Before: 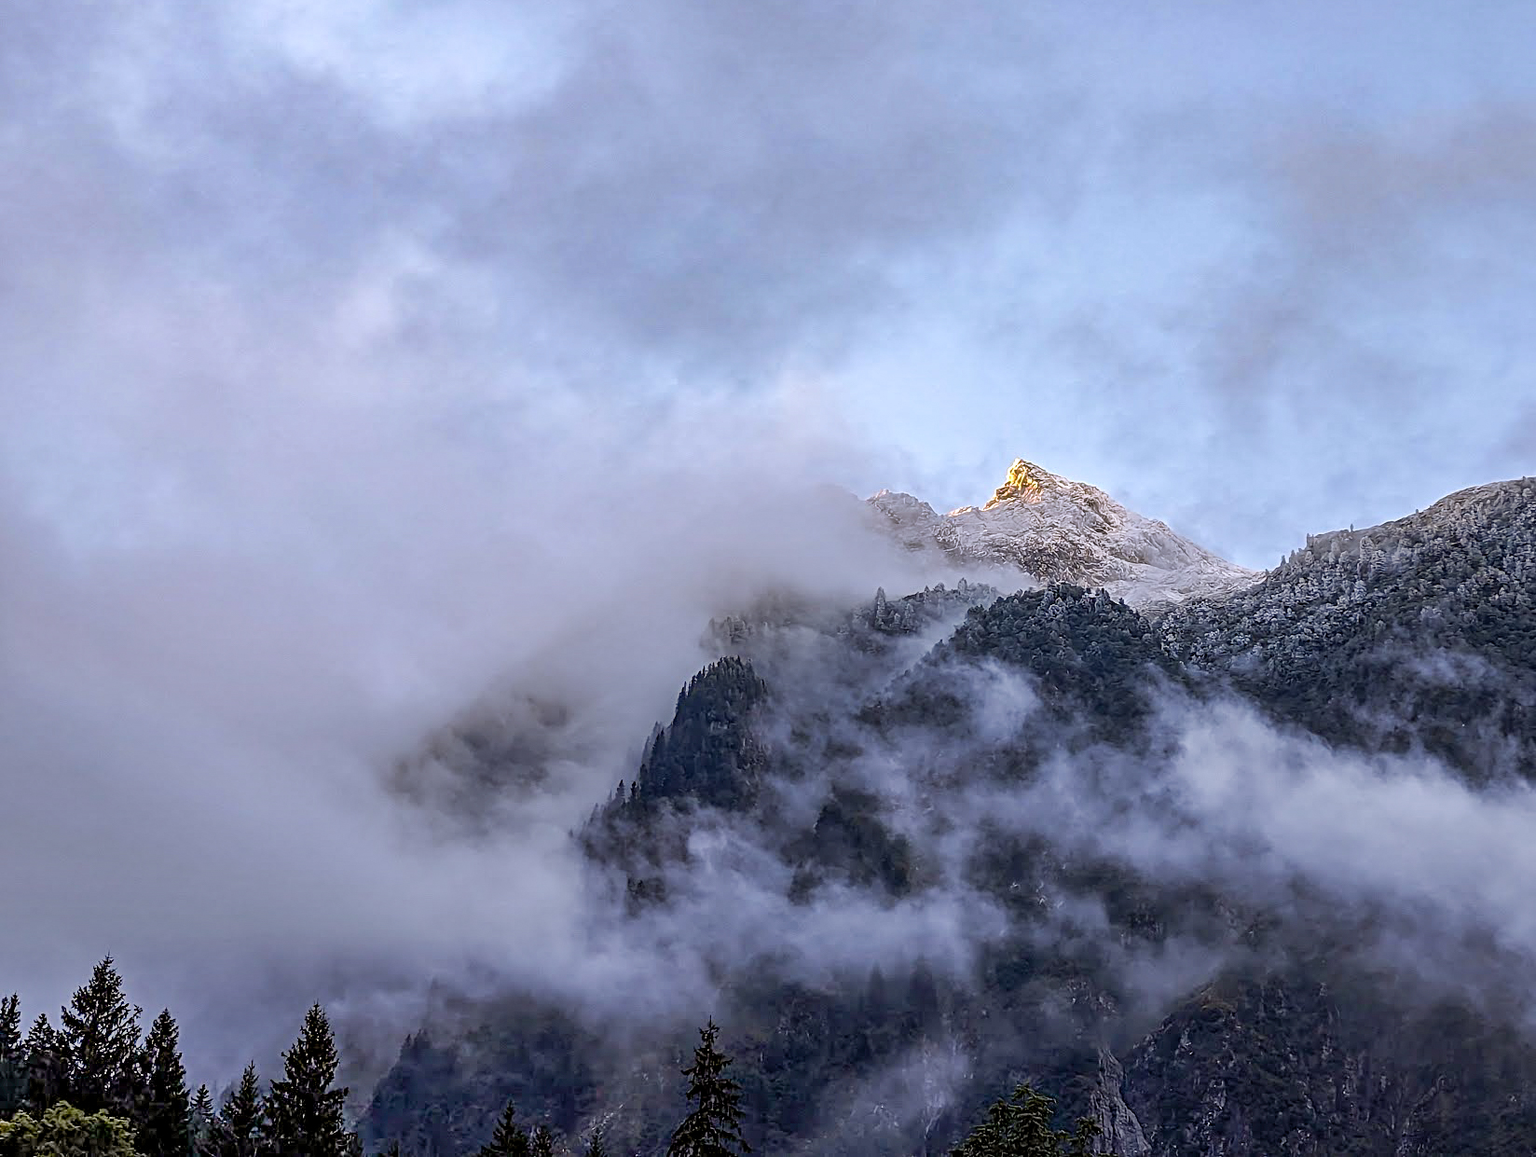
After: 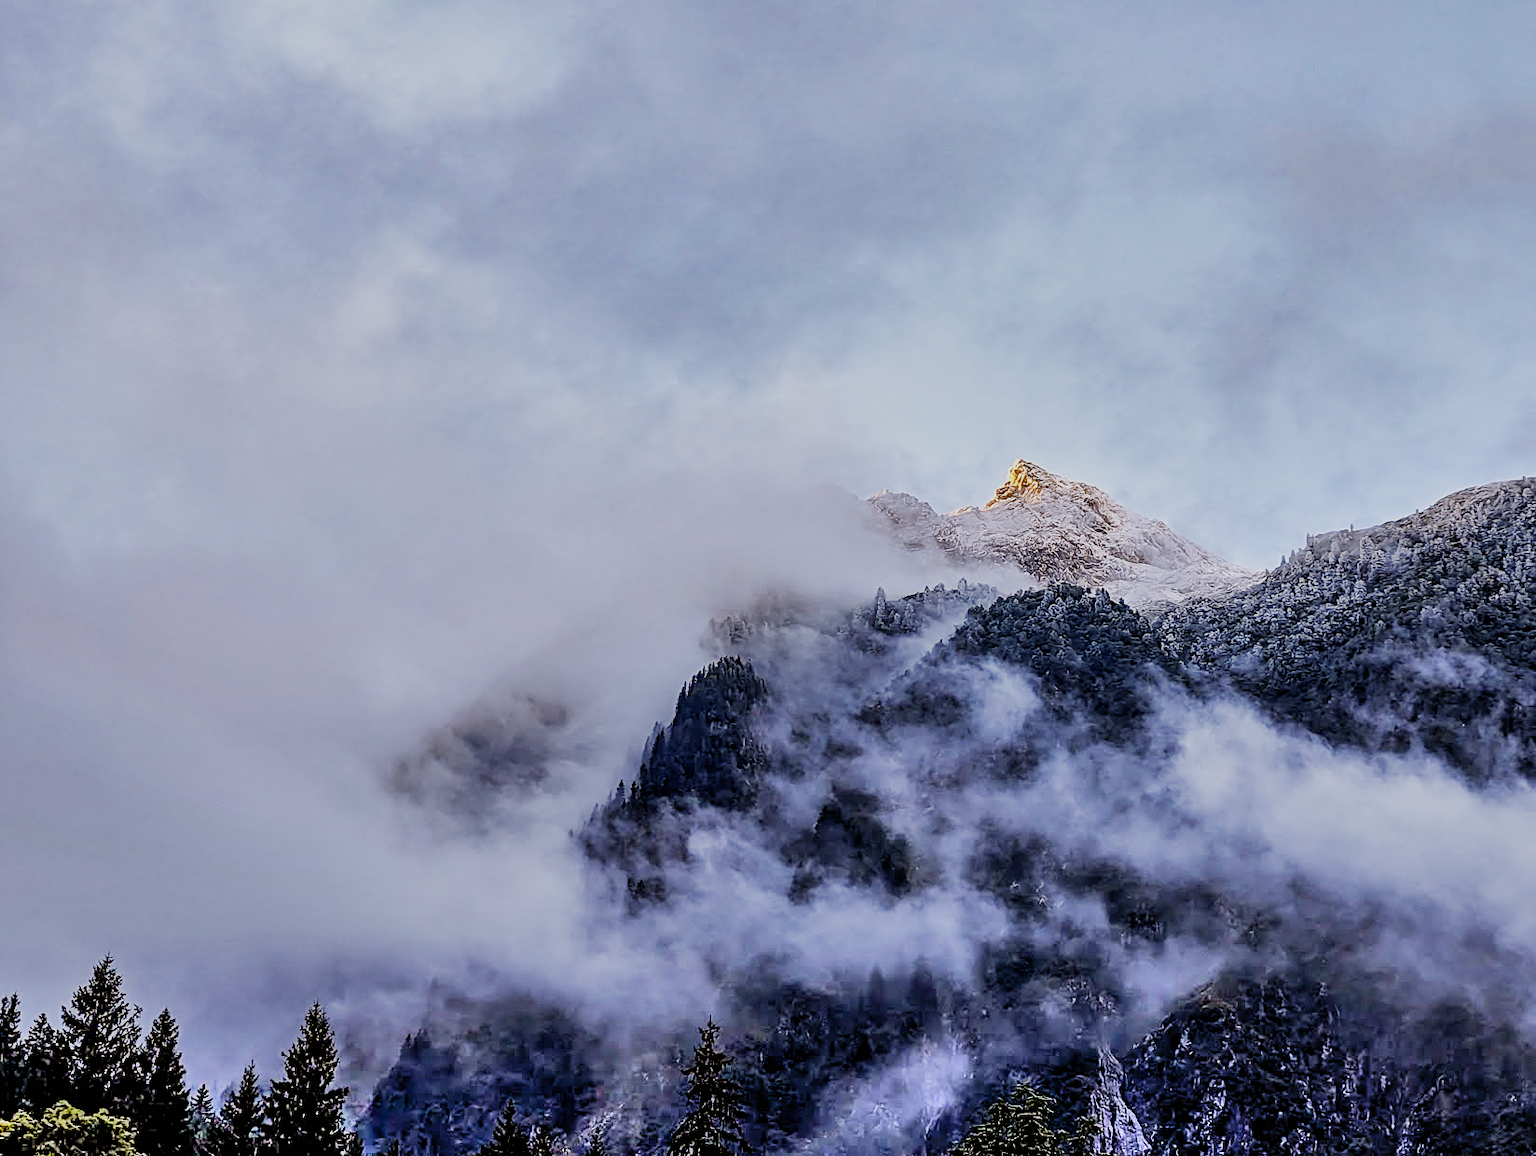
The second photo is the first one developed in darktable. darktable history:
rgb levels: preserve colors sum RGB, levels [[0.038, 0.433, 0.934], [0, 0.5, 1], [0, 0.5, 1]]
sigmoid: contrast 1.8, skew -0.2, preserve hue 0%, red attenuation 0.1, red rotation 0.035, green attenuation 0.1, green rotation -0.017, blue attenuation 0.15, blue rotation -0.052, base primaries Rec2020
shadows and highlights: shadows 60, soften with gaussian
